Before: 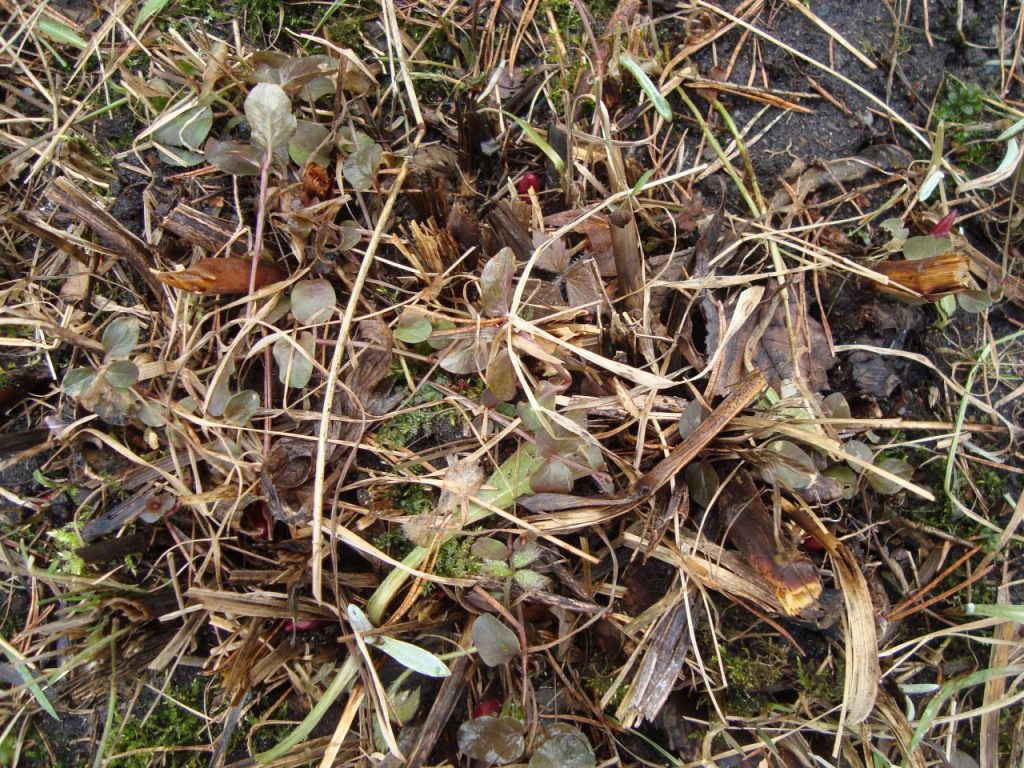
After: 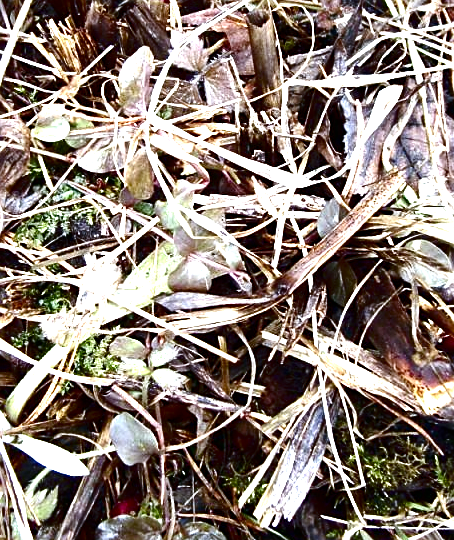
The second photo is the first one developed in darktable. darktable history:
white balance: red 0.926, green 1.003, blue 1.133
crop: left 35.432%, top 26.233%, right 20.145%, bottom 3.432%
sharpen: on, module defaults
exposure: black level correction 0, exposure 1 EV, compensate exposure bias true, compensate highlight preservation false
contrast brightness saturation: contrast 0.1, brightness -0.26, saturation 0.14
color balance rgb: perceptual saturation grading › global saturation 20%, perceptual saturation grading › highlights -50%, perceptual saturation grading › shadows 30%
tone equalizer: -8 EV -0.75 EV, -7 EV -0.7 EV, -6 EV -0.6 EV, -5 EV -0.4 EV, -3 EV 0.4 EV, -2 EV 0.6 EV, -1 EV 0.7 EV, +0 EV 0.75 EV, edges refinement/feathering 500, mask exposure compensation -1.57 EV, preserve details no
